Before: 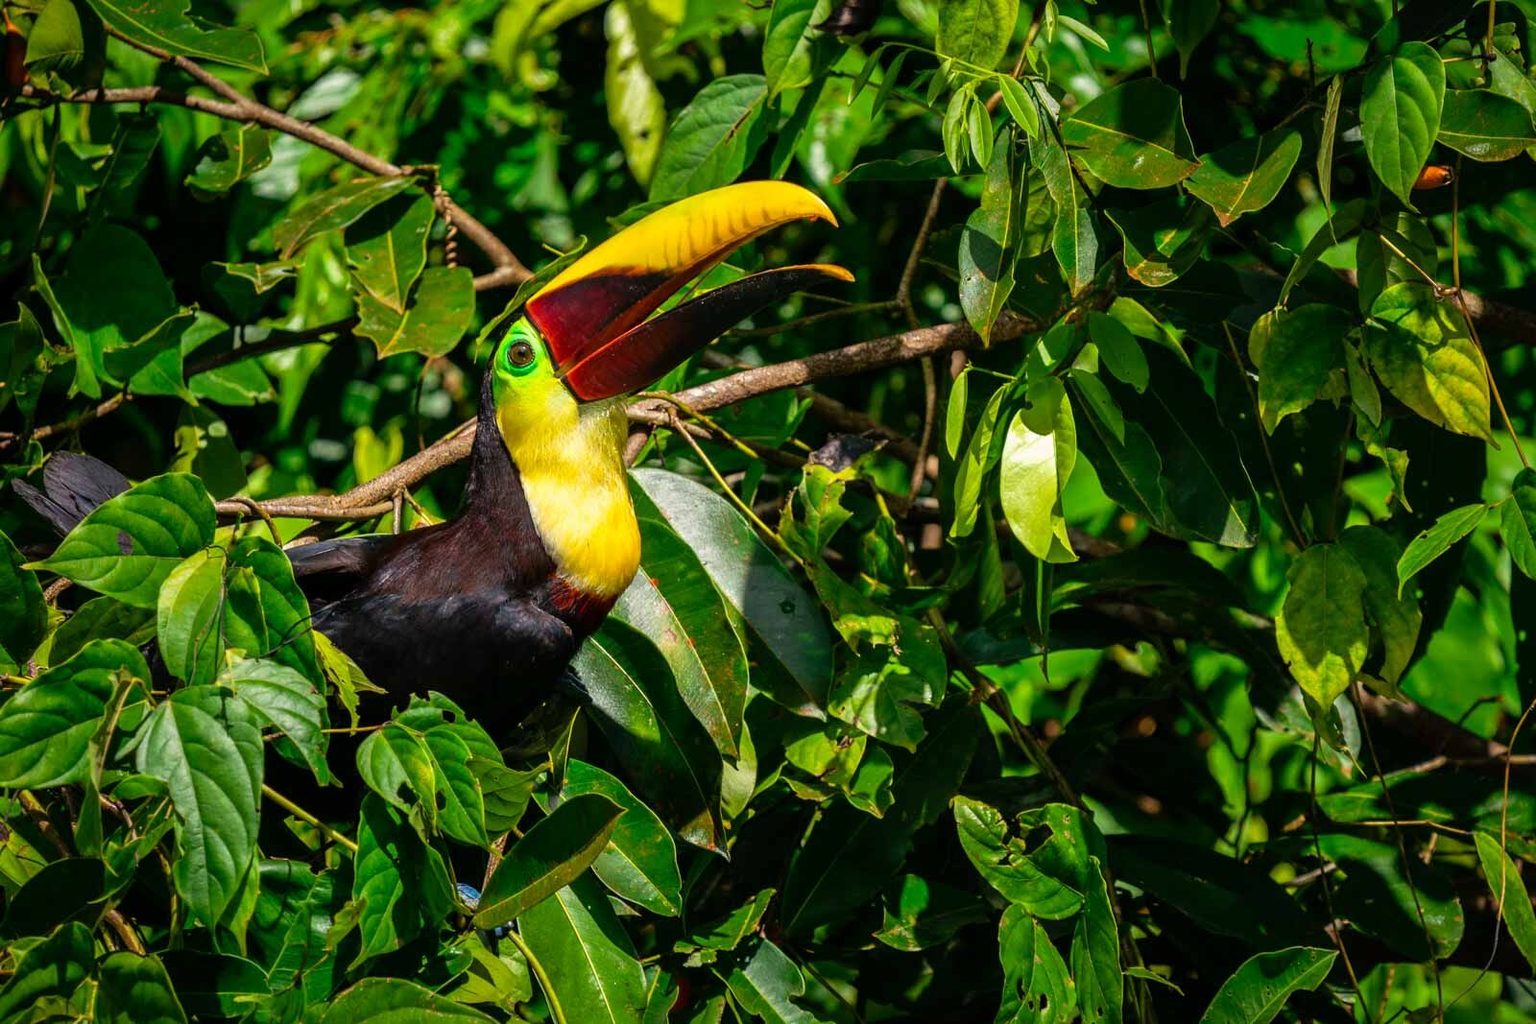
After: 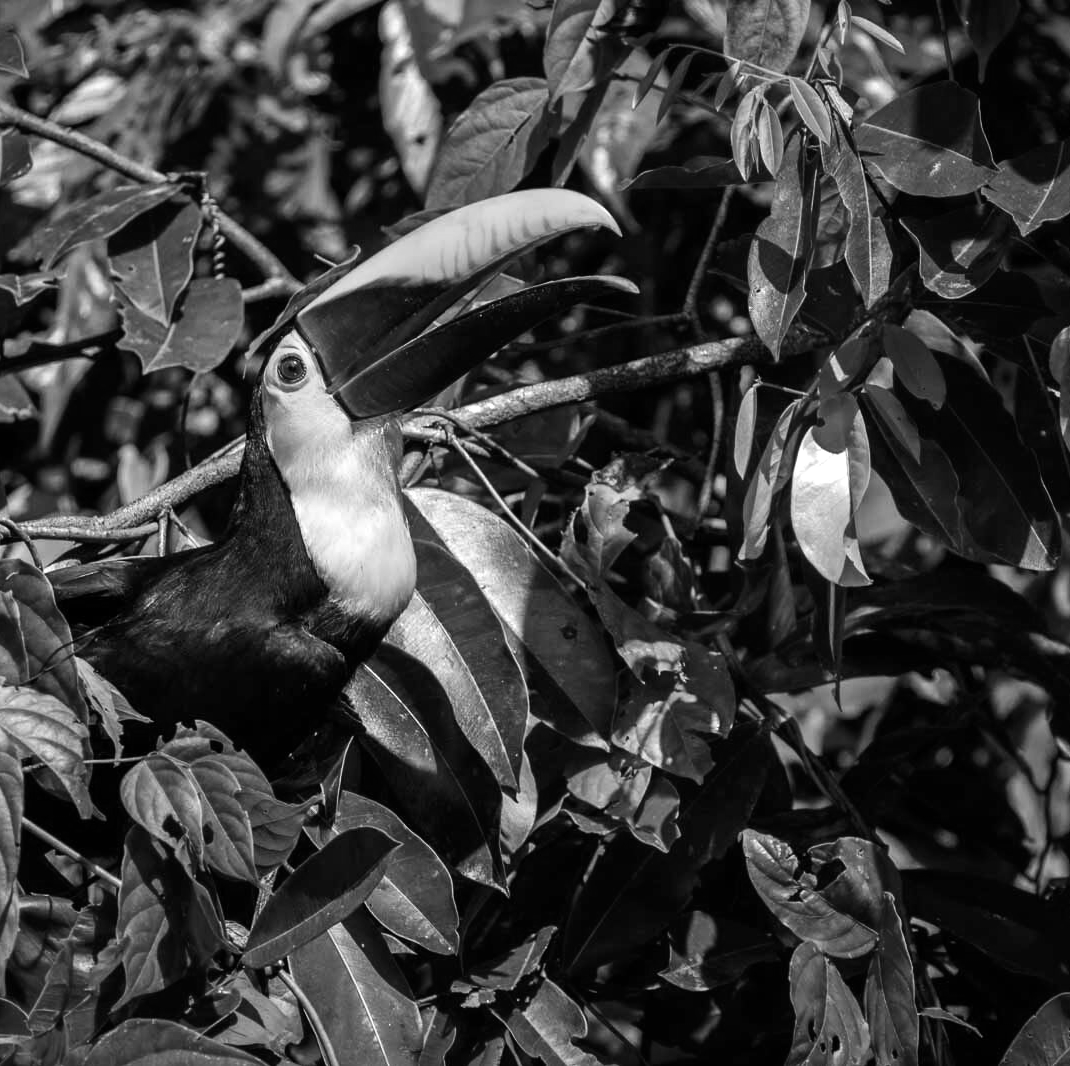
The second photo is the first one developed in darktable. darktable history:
color calibration: output gray [0.21, 0.42, 0.37, 0], illuminant same as pipeline (D50), adaptation none (bypass), x 0.333, y 0.334, temperature 5011.15 K
tone equalizer: -8 EV -0.437 EV, -7 EV -0.365 EV, -6 EV -0.367 EV, -5 EV -0.24 EV, -3 EV 0.21 EV, -2 EV 0.35 EV, -1 EV 0.385 EV, +0 EV 0.436 EV, edges refinement/feathering 500, mask exposure compensation -1.57 EV, preserve details no
crop and rotate: left 15.739%, right 17.365%
color balance rgb: perceptual saturation grading › global saturation 19.31%
